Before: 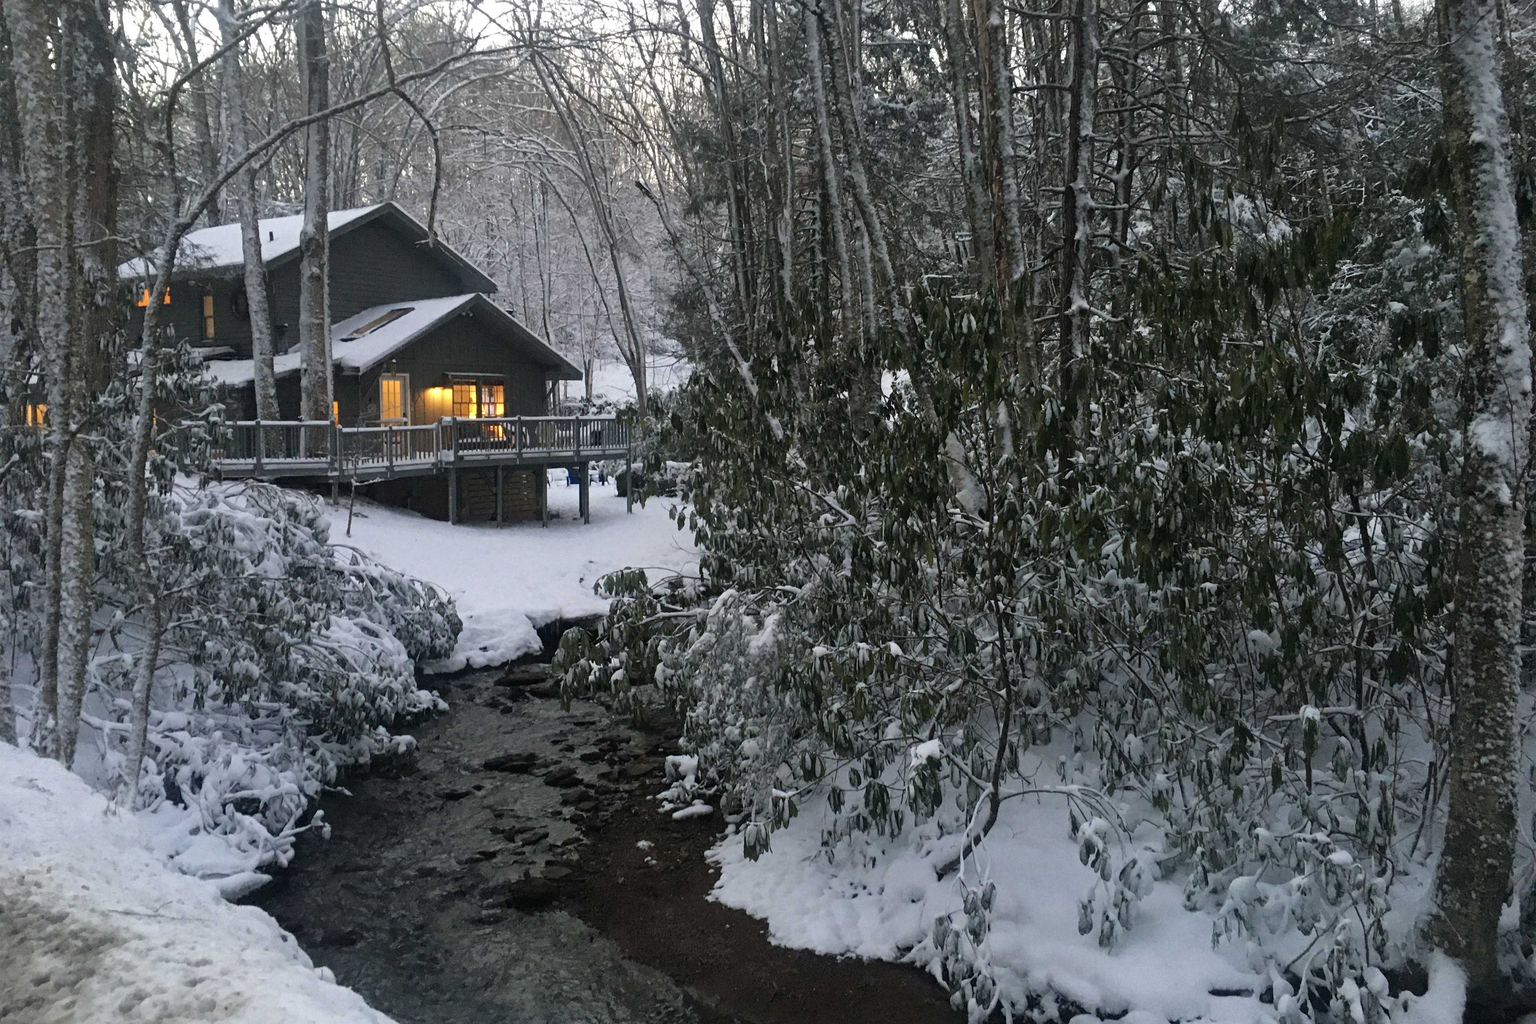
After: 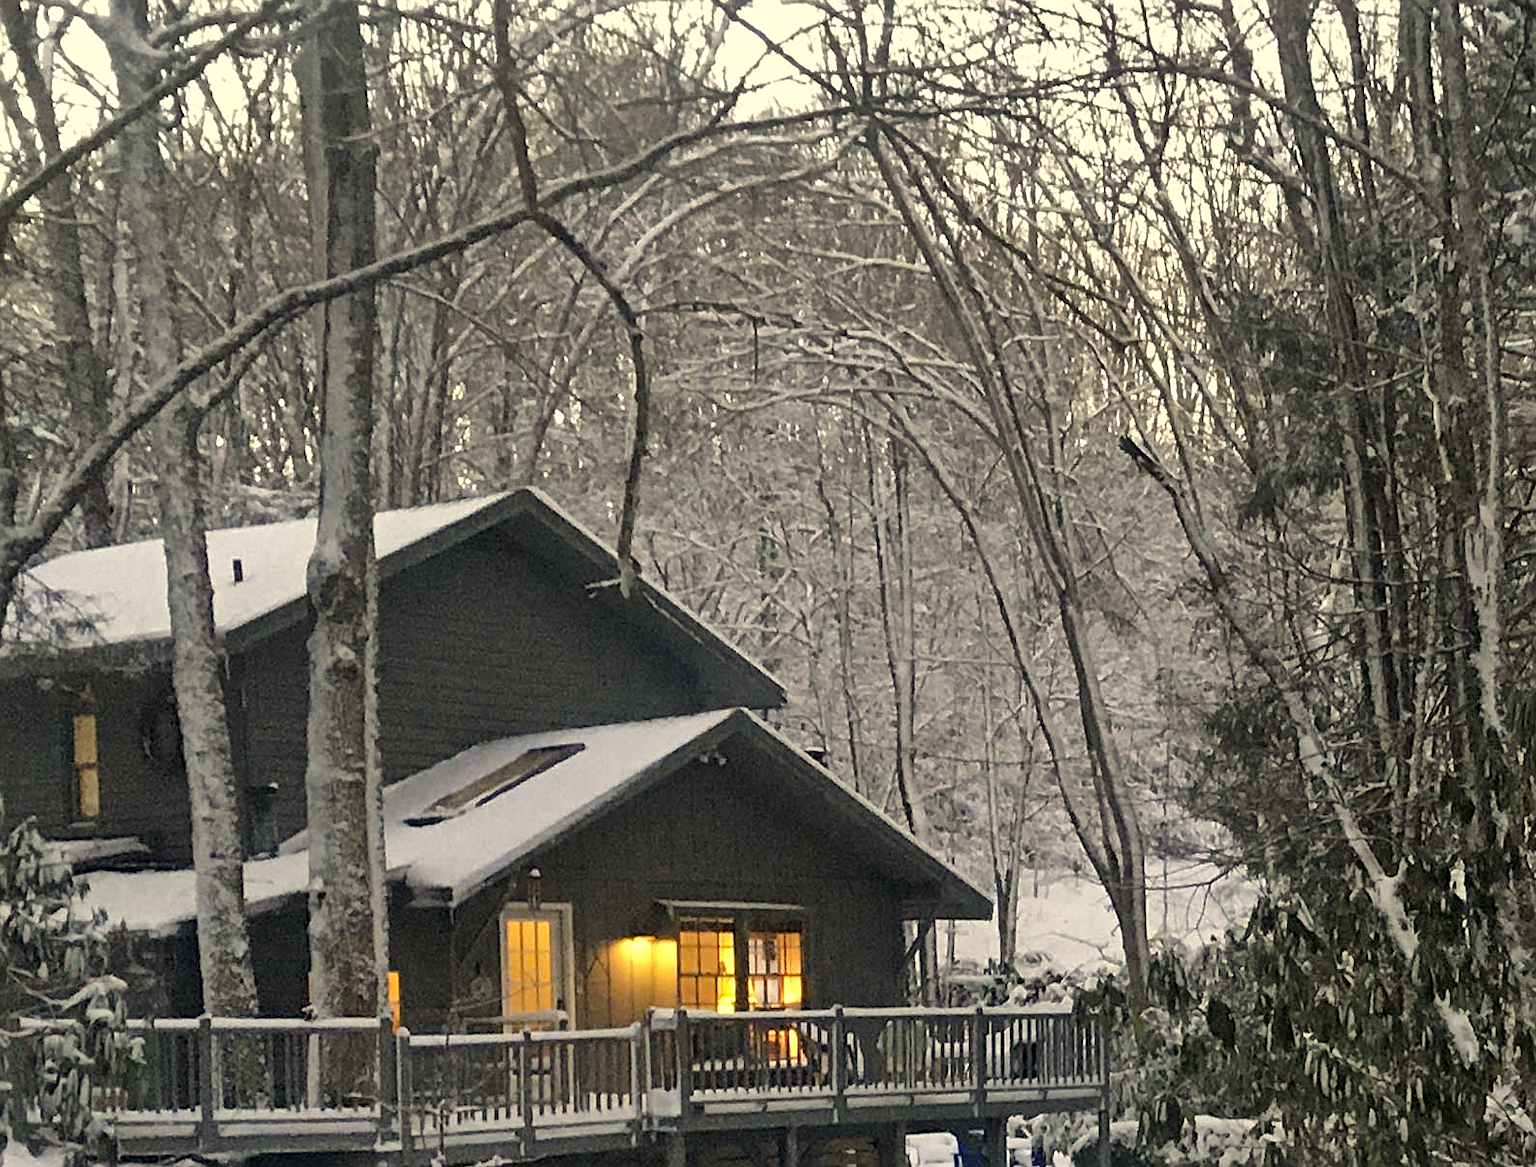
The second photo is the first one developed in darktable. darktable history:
sharpen: on, module defaults
color correction: highlights a* 1.39, highlights b* 18.03
contrast brightness saturation: saturation -0.042
crop and rotate: left 11.278%, top 0.109%, right 47.463%, bottom 52.832%
shadows and highlights: low approximation 0.01, soften with gaussian
tone equalizer: mask exposure compensation -0.511 EV
local contrast: mode bilateral grid, contrast 19, coarseness 49, detail 119%, midtone range 0.2
